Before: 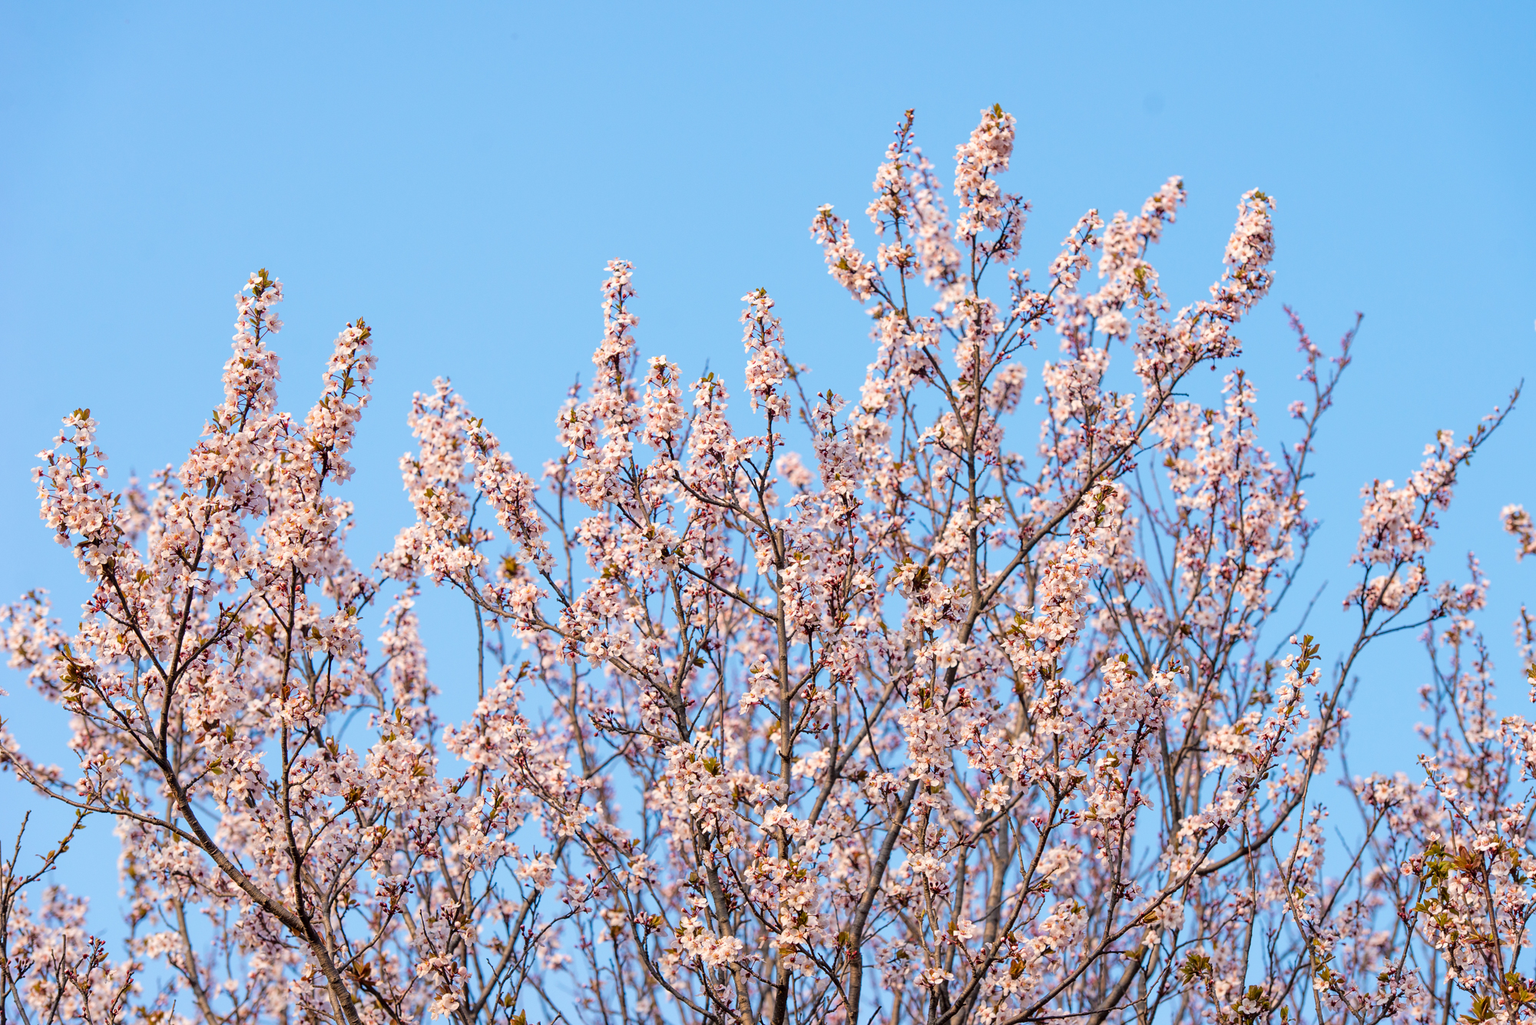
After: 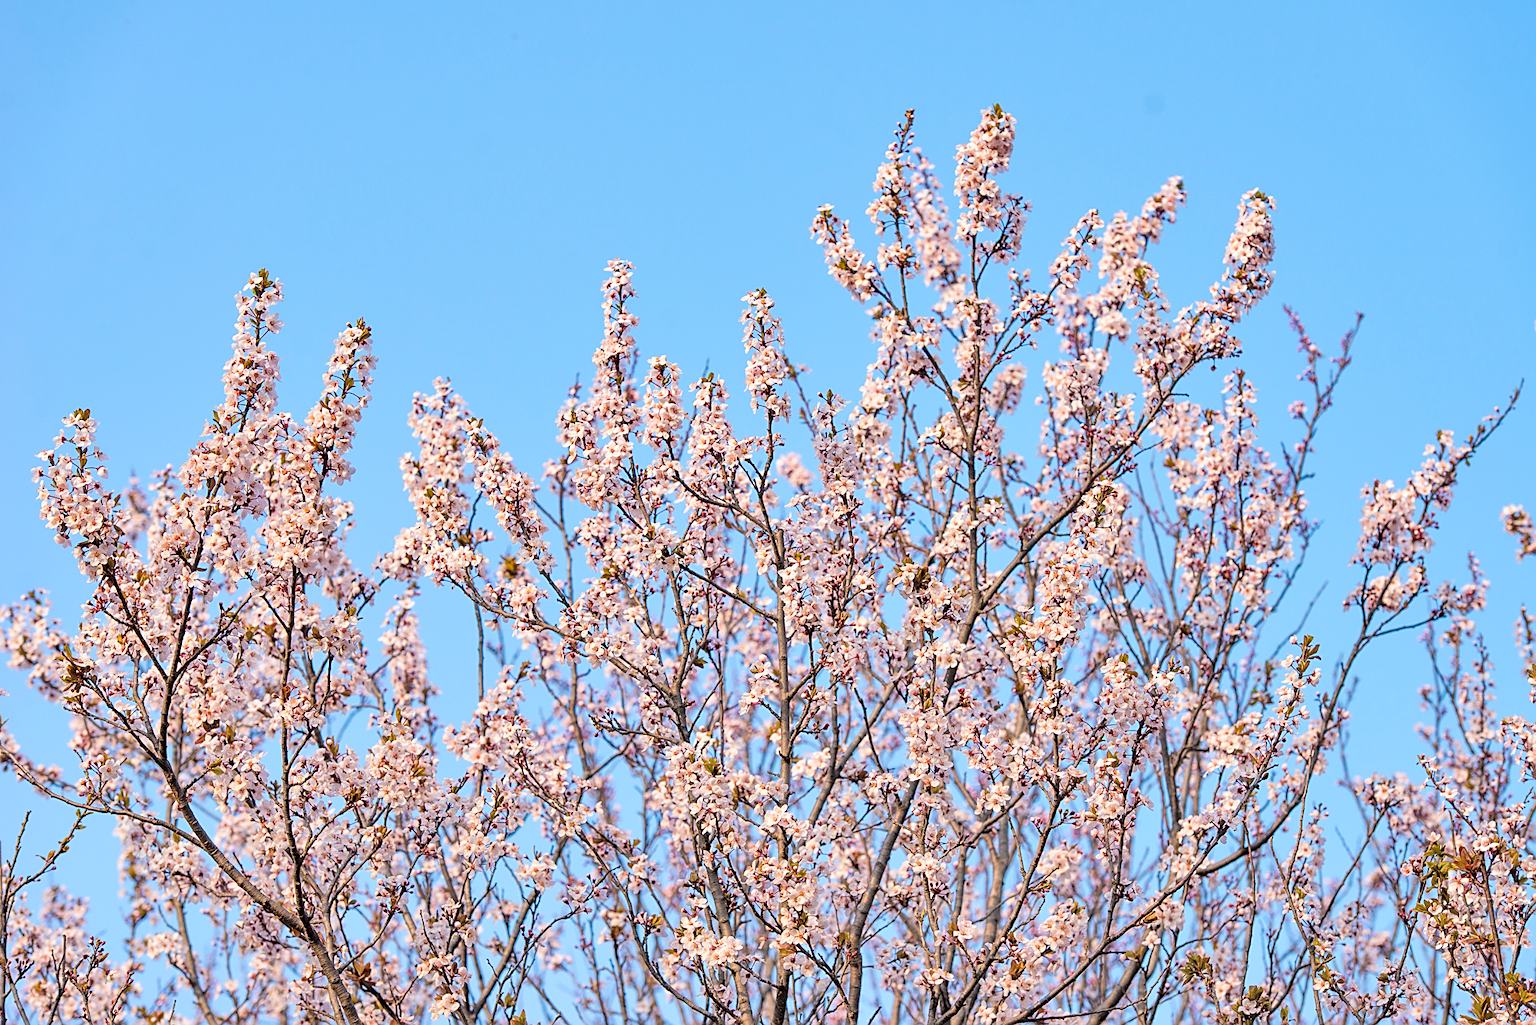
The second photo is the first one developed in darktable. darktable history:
contrast brightness saturation: brightness 0.28
sharpen: amount 0.575
shadows and highlights: soften with gaussian
